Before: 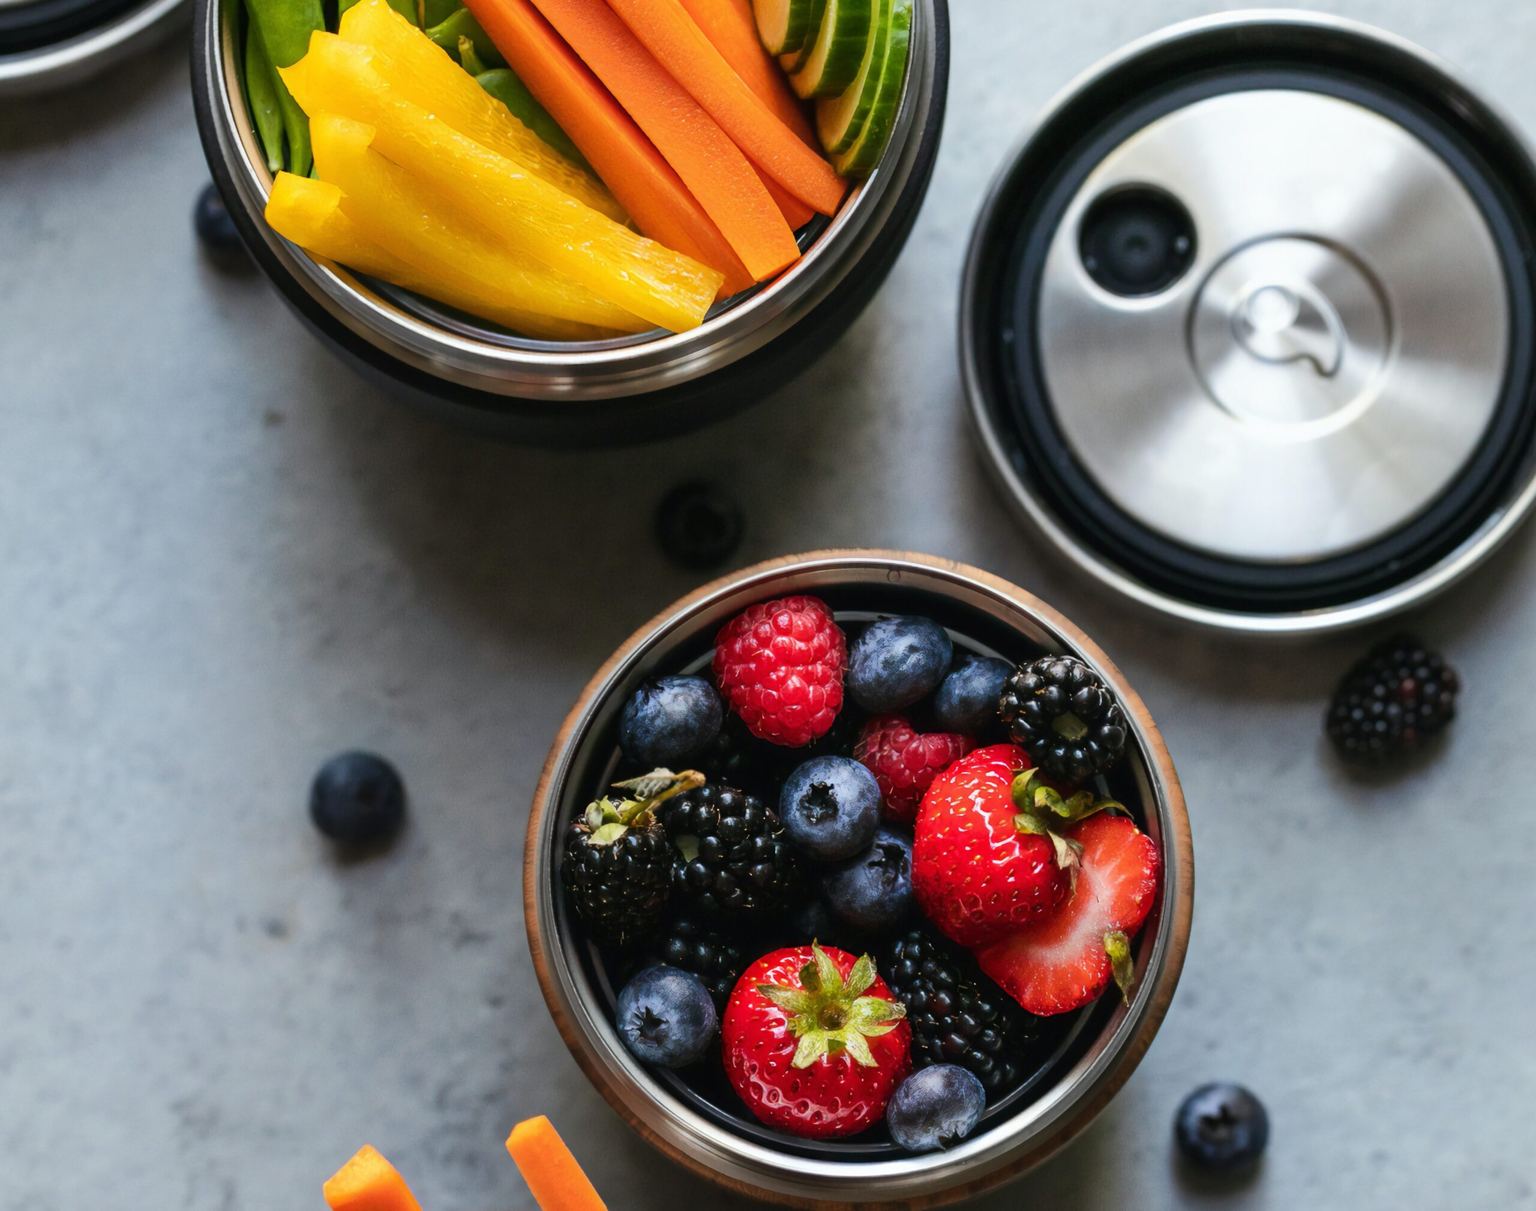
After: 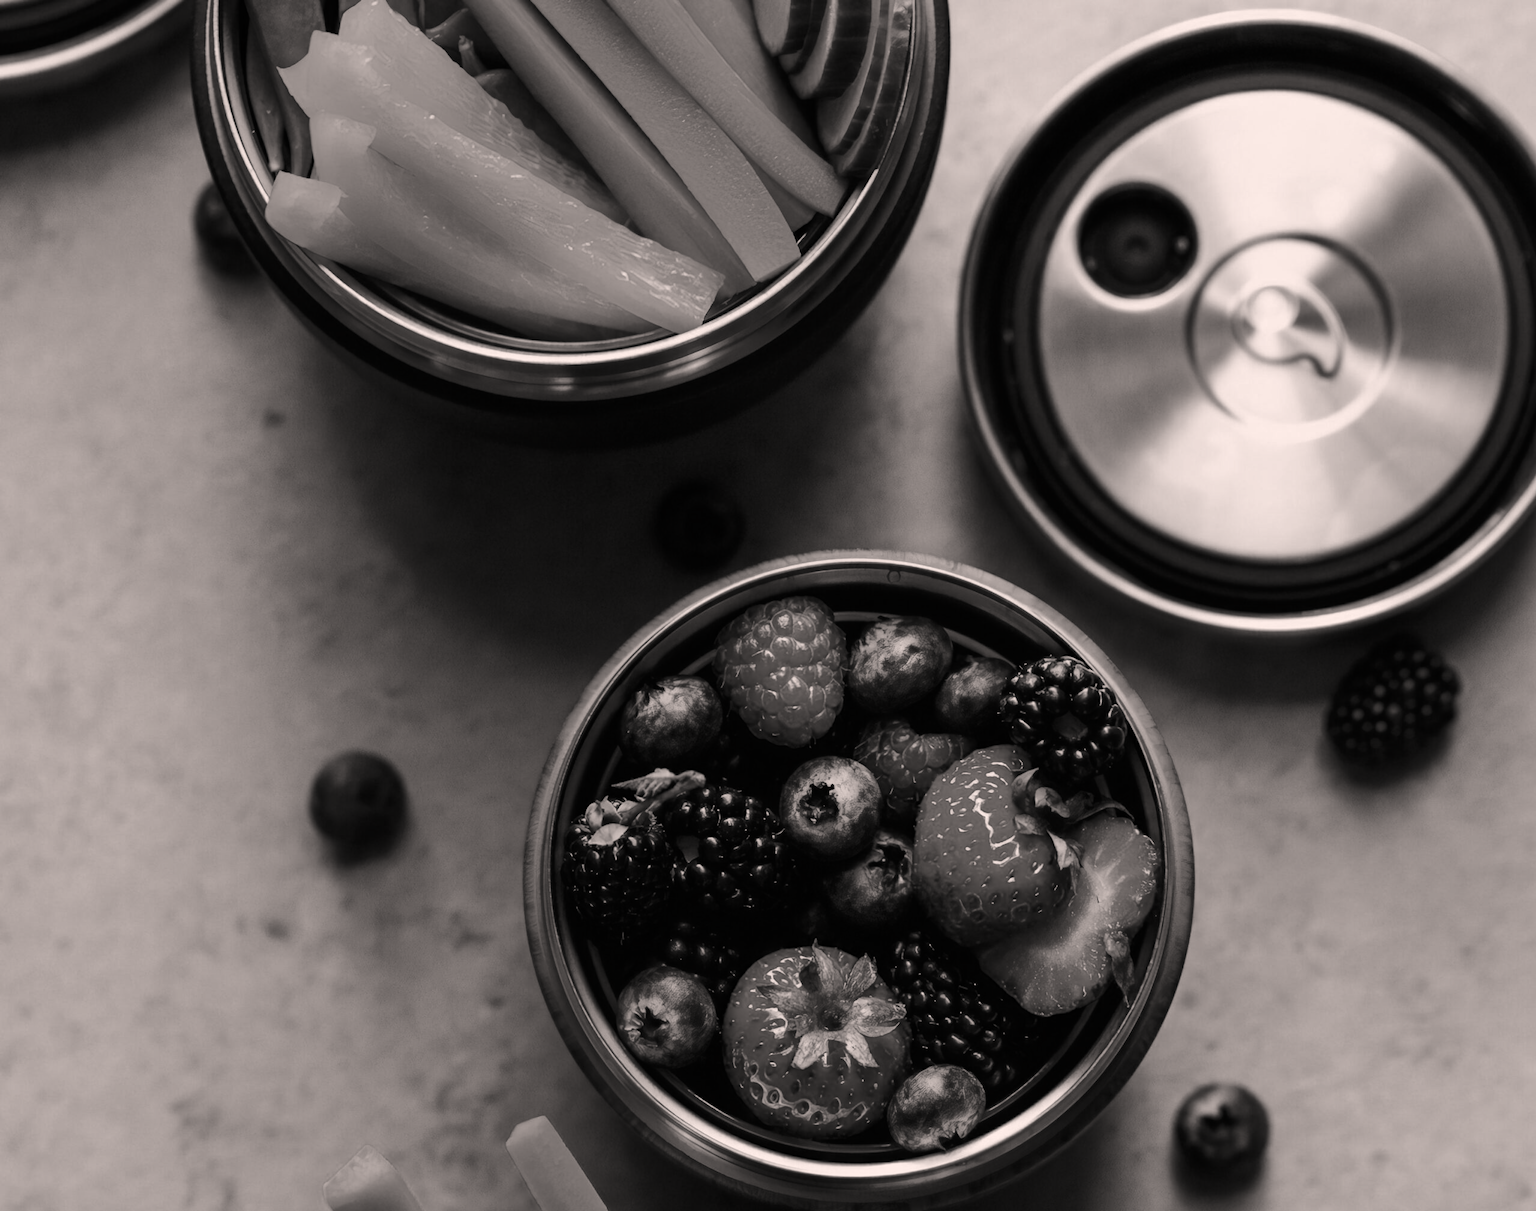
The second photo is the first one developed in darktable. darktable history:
color correction: highlights a* 5.81, highlights b* 4.84
color calibration: output gray [0.253, 0.26, 0.487, 0], gray › normalize channels true, illuminant same as pipeline (D50), adaptation XYZ, x 0.346, y 0.359, gamut compression 0
contrast brightness saturation: contrast 0.07, brightness -0.13, saturation 0.06
color balance rgb: perceptual saturation grading › global saturation 20%, perceptual saturation grading › highlights -50%, perceptual saturation grading › shadows 30%
